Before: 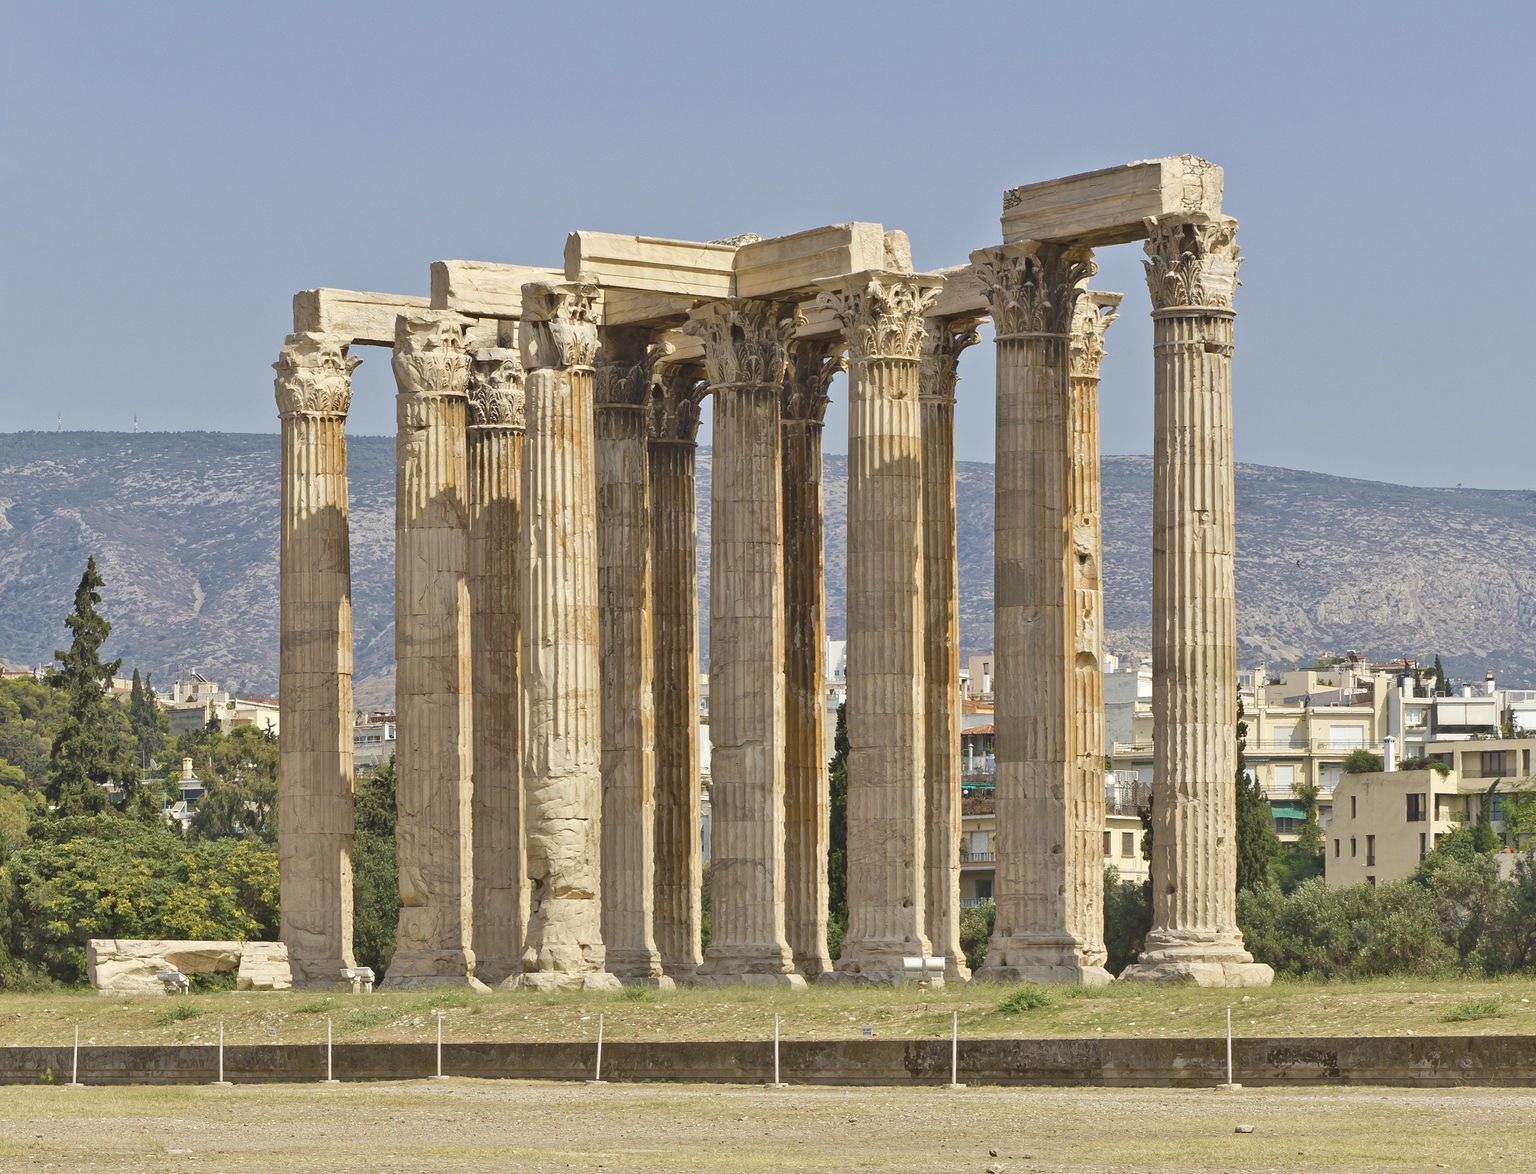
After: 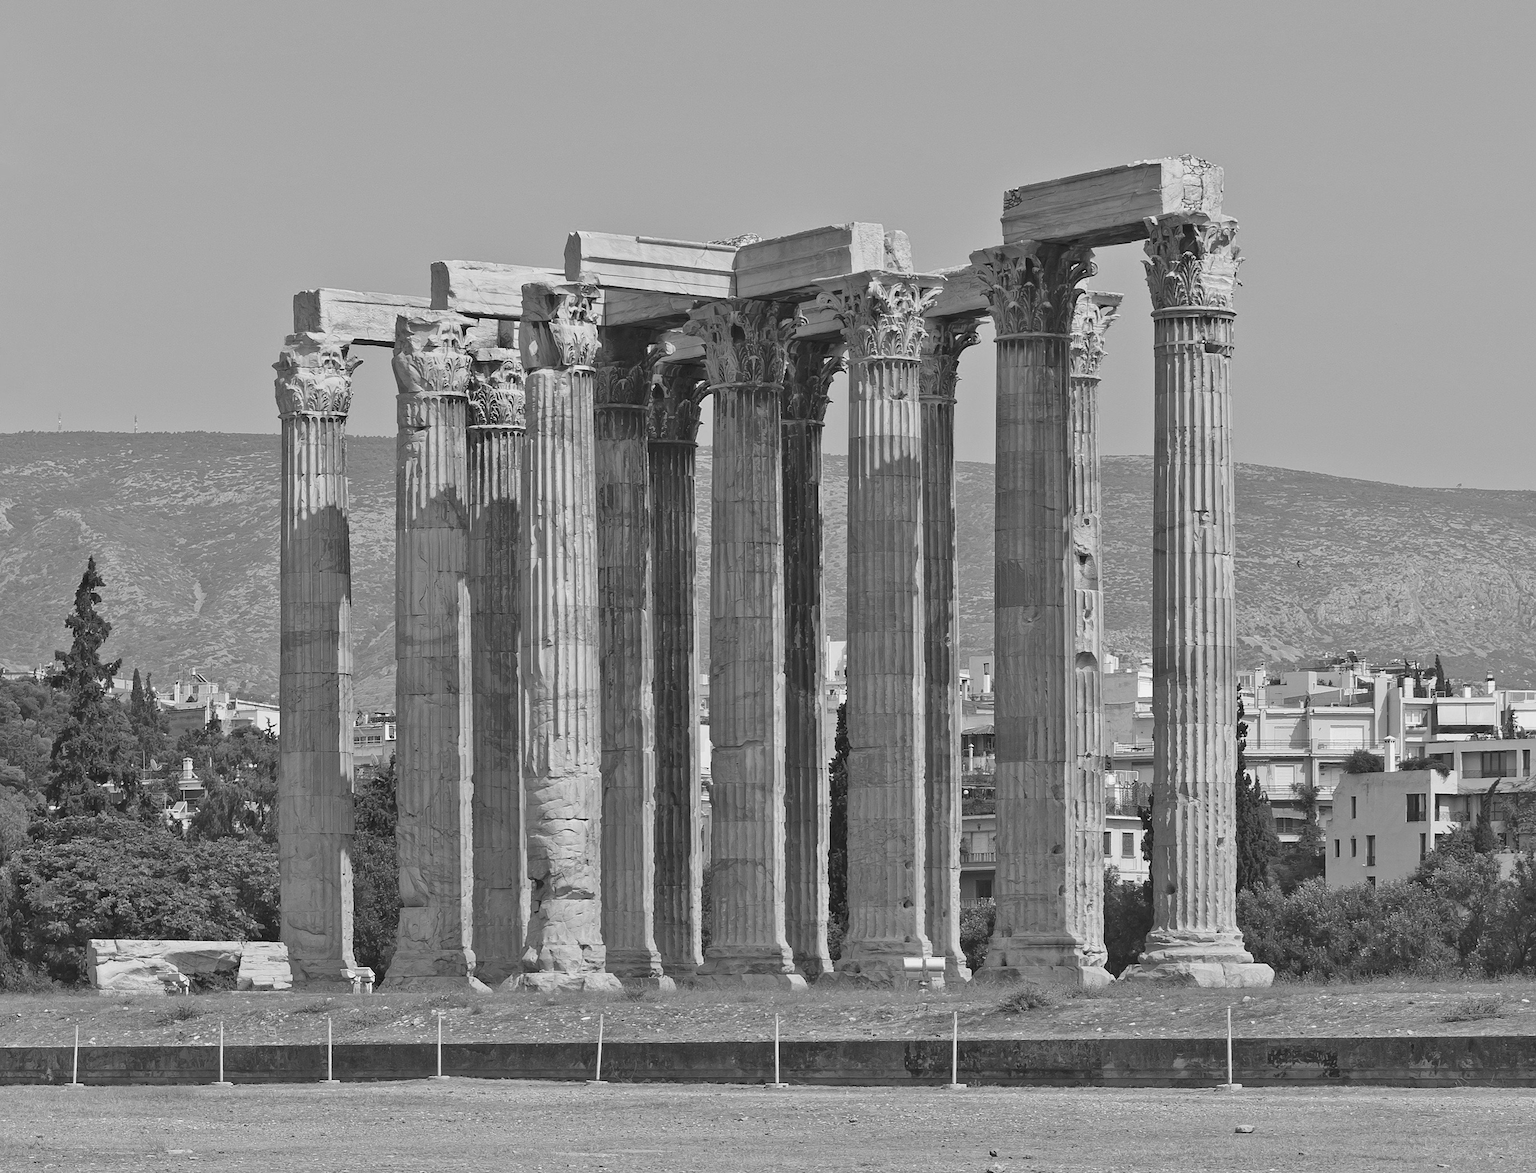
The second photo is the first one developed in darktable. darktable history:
sharpen: amount 0.2
color calibration: output gray [0.253, 0.26, 0.487, 0], gray › normalize channels true, illuminant same as pipeline (D50), adaptation XYZ, x 0.346, y 0.359, gamut compression 0
